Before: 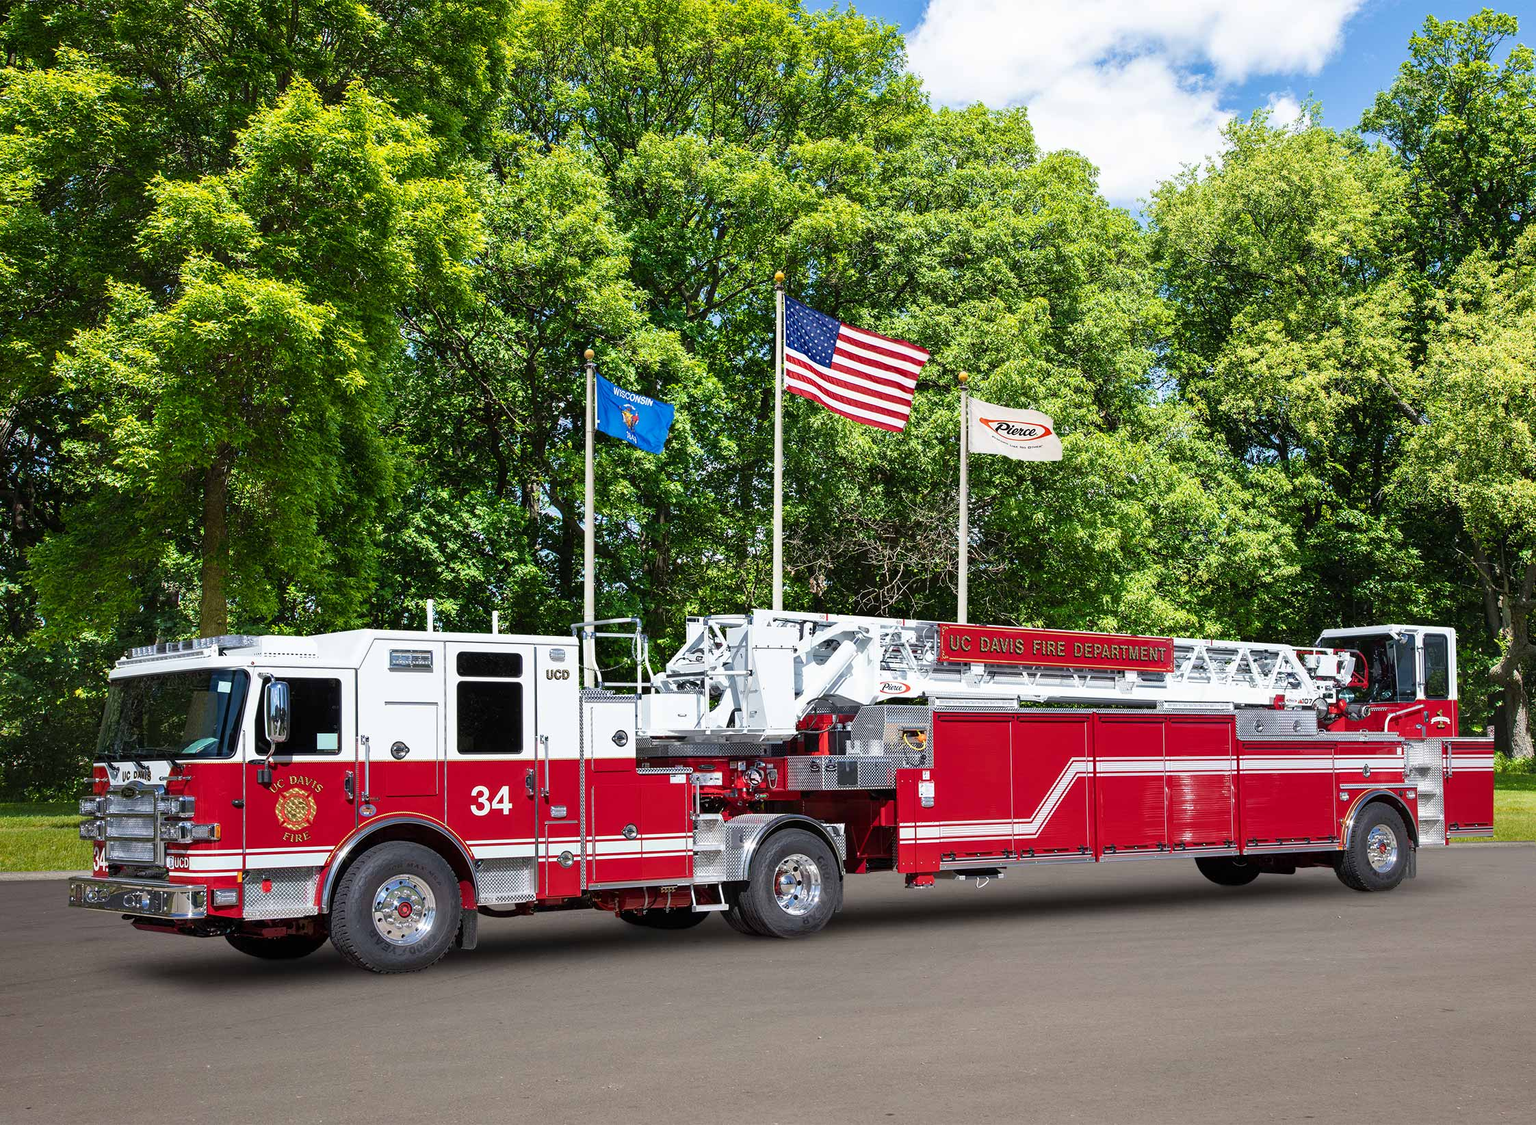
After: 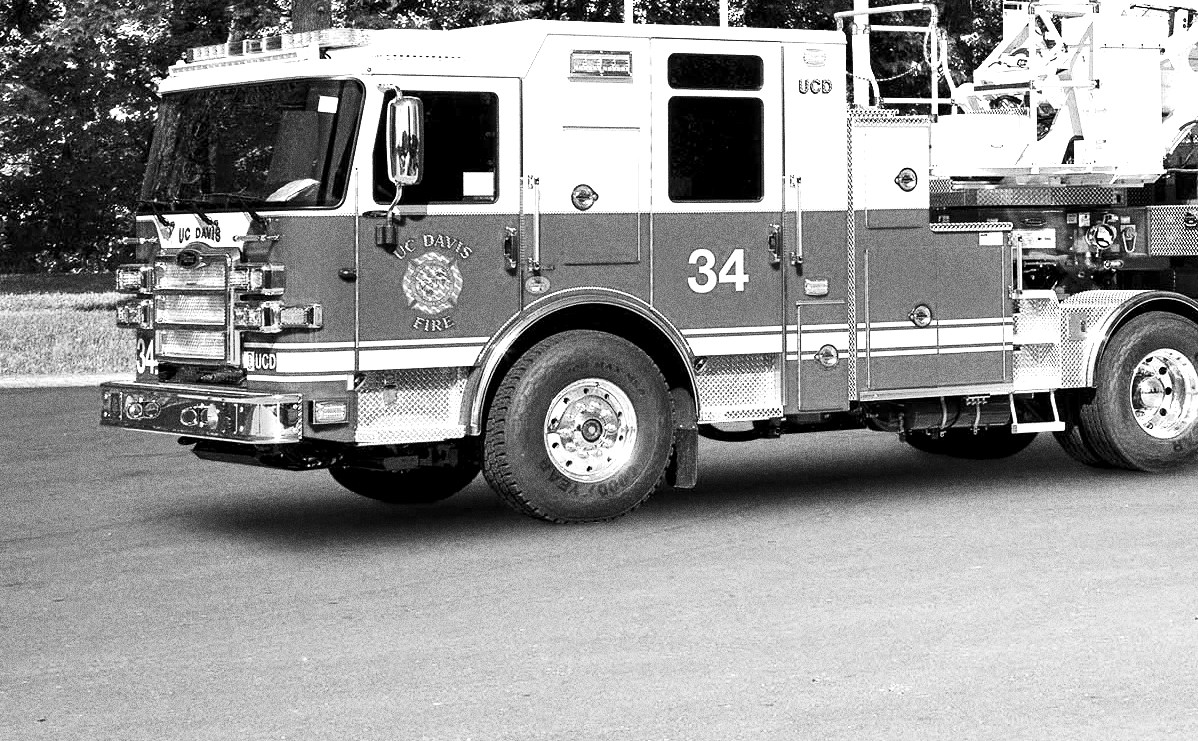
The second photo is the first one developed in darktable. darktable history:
crop and rotate: top 54.778%, right 46.61%, bottom 0.159%
grain: coarseness 10.62 ISO, strength 55.56%
exposure: exposure 0.3 EV, compensate highlight preservation false
tone equalizer: -8 EV -0.417 EV, -7 EV -0.389 EV, -6 EV -0.333 EV, -5 EV -0.222 EV, -3 EV 0.222 EV, -2 EV 0.333 EV, -1 EV 0.389 EV, +0 EV 0.417 EV, edges refinement/feathering 500, mask exposure compensation -1.57 EV, preserve details no
monochrome: a -3.63, b -0.465
levels: levels [0.052, 0.496, 0.908]
contrast brightness saturation: contrast 0.2, brightness 0.2, saturation 0.8
color correction: highlights a* 14.52, highlights b* 4.84
